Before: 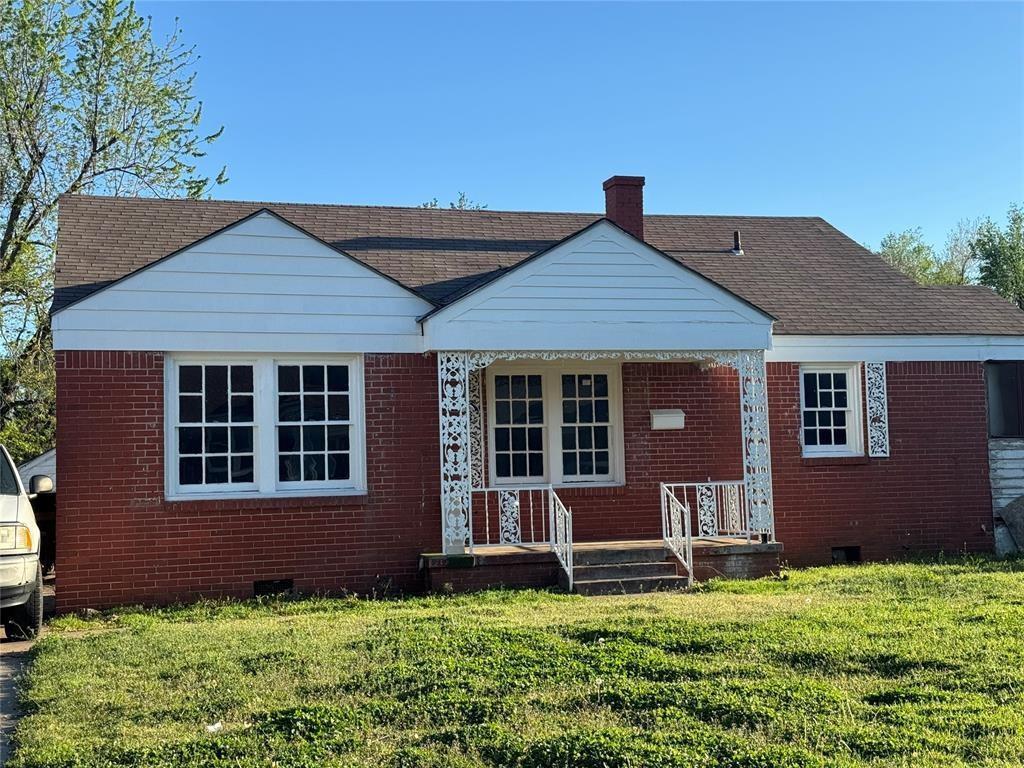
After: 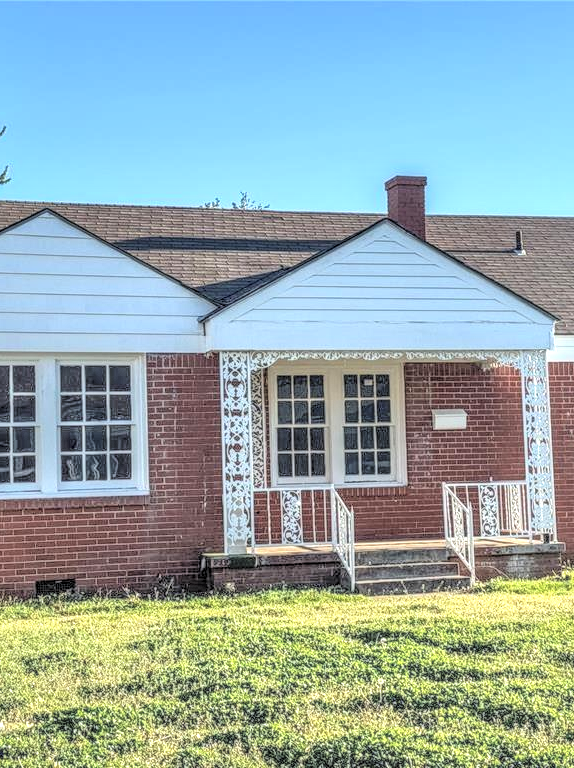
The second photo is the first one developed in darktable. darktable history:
exposure: exposure -0.216 EV, compensate highlight preservation false
shadows and highlights: on, module defaults
crop: left 21.337%, right 22.529%
contrast brightness saturation: brightness 0.991
local contrast: highlights 5%, shadows 1%, detail 300%, midtone range 0.298
